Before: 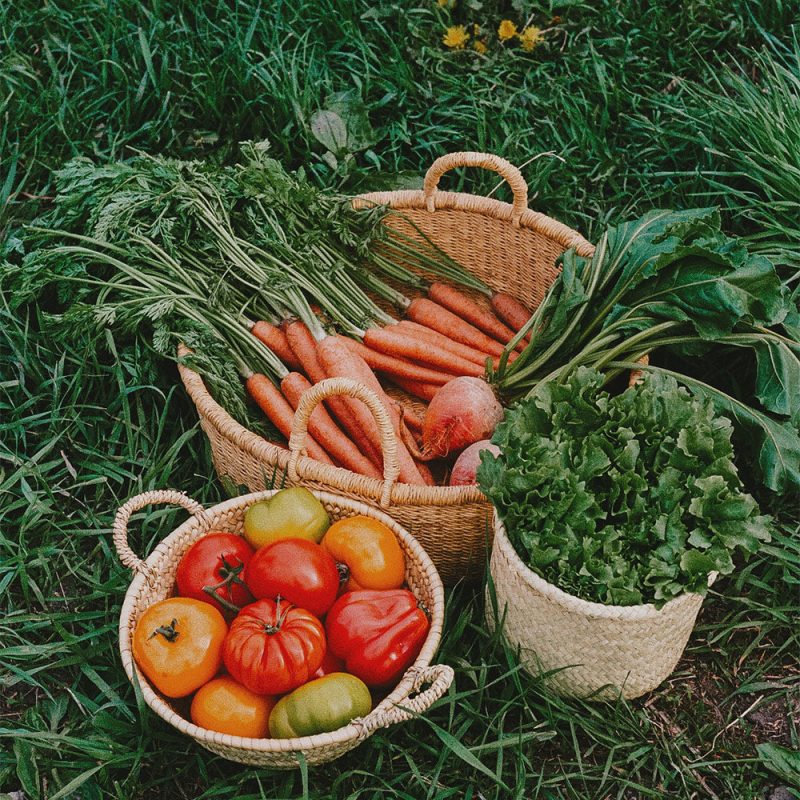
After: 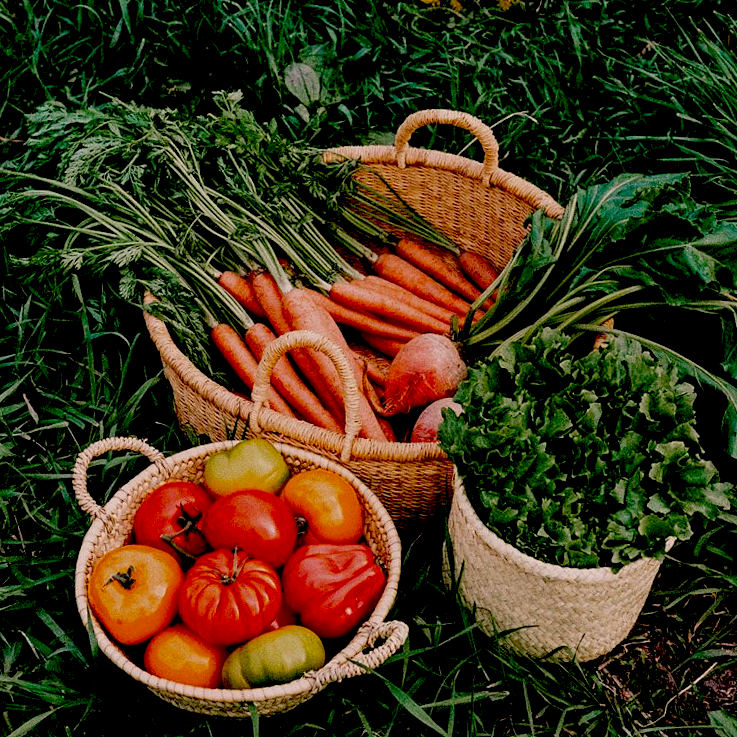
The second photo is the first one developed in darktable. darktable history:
color correction: highlights a* 7.34, highlights b* 4.37
crop and rotate: angle -1.96°, left 3.097%, top 4.154%, right 1.586%, bottom 0.529%
exposure: black level correction 0.056, exposure -0.039 EV, compensate highlight preservation false
